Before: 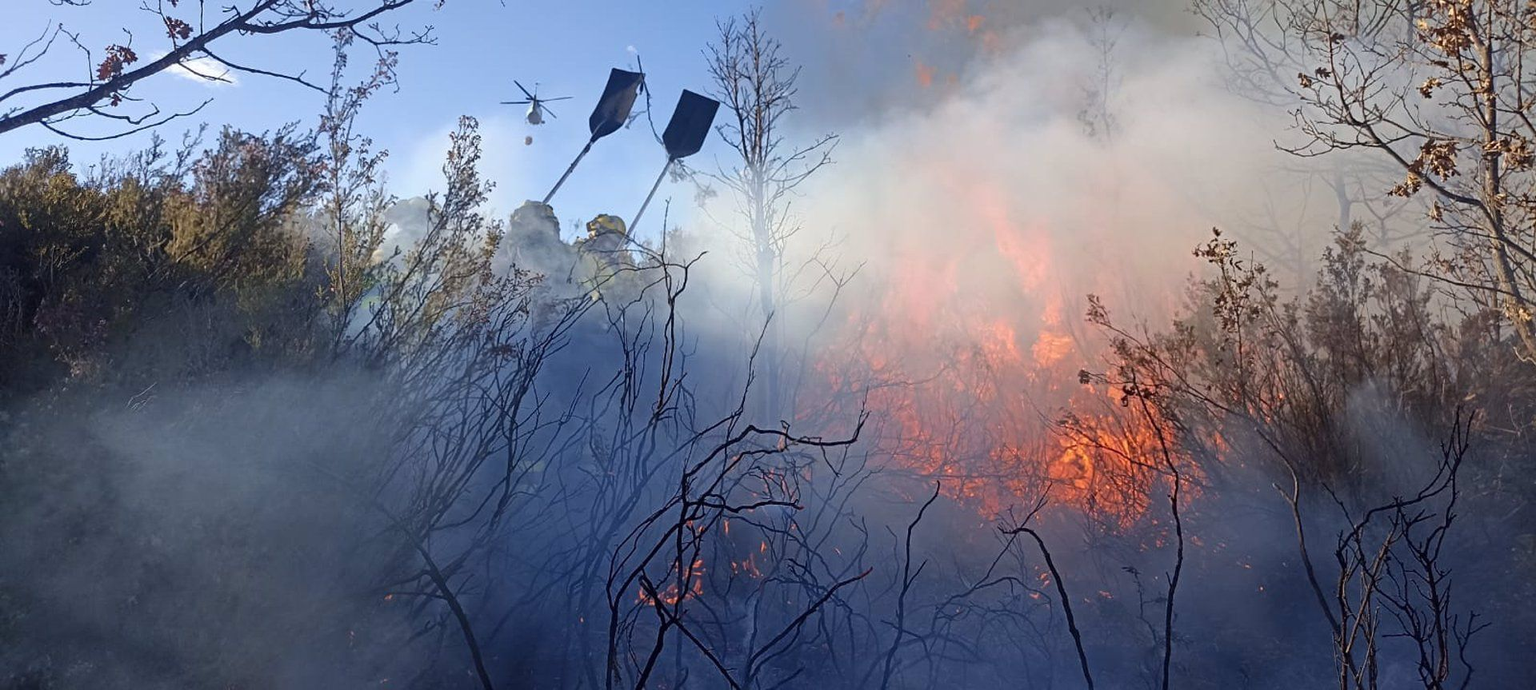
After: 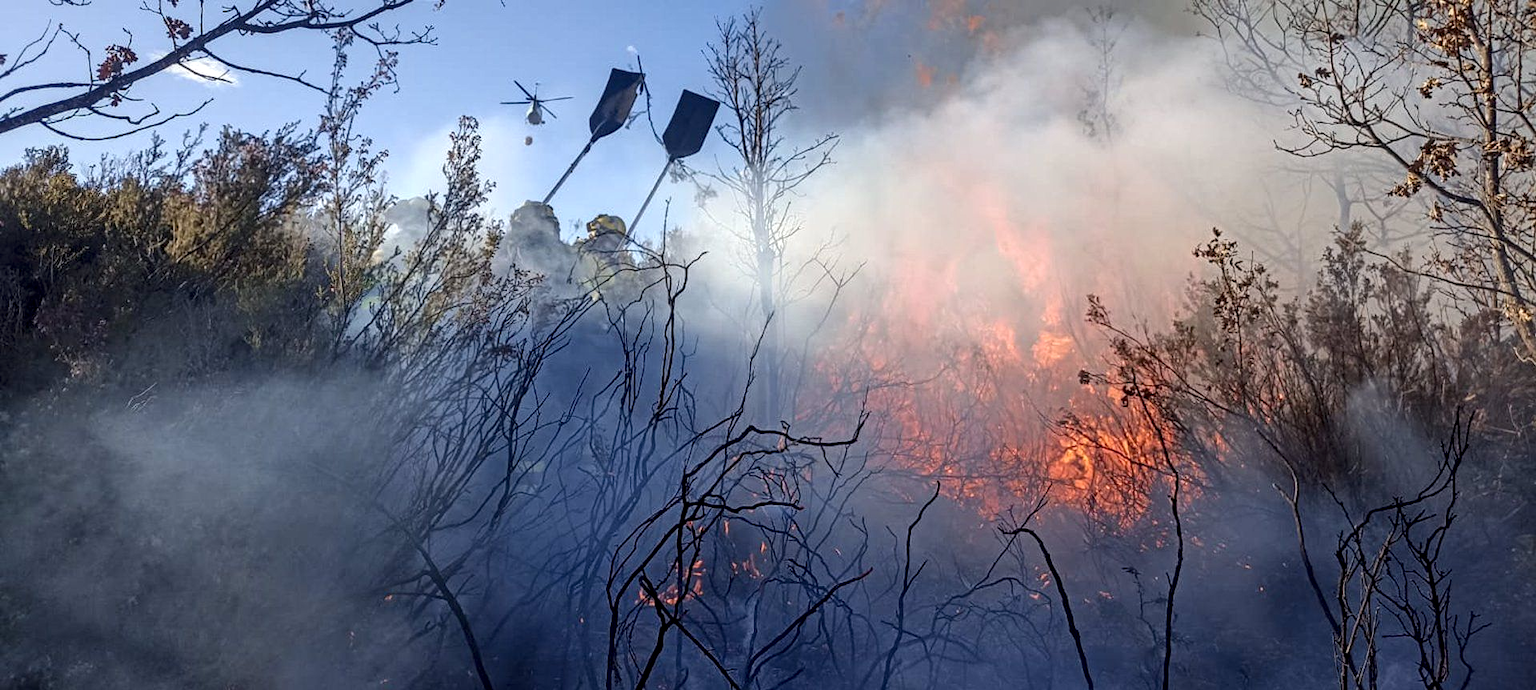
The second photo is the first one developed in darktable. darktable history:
local contrast: highlights 22%, detail 150%
